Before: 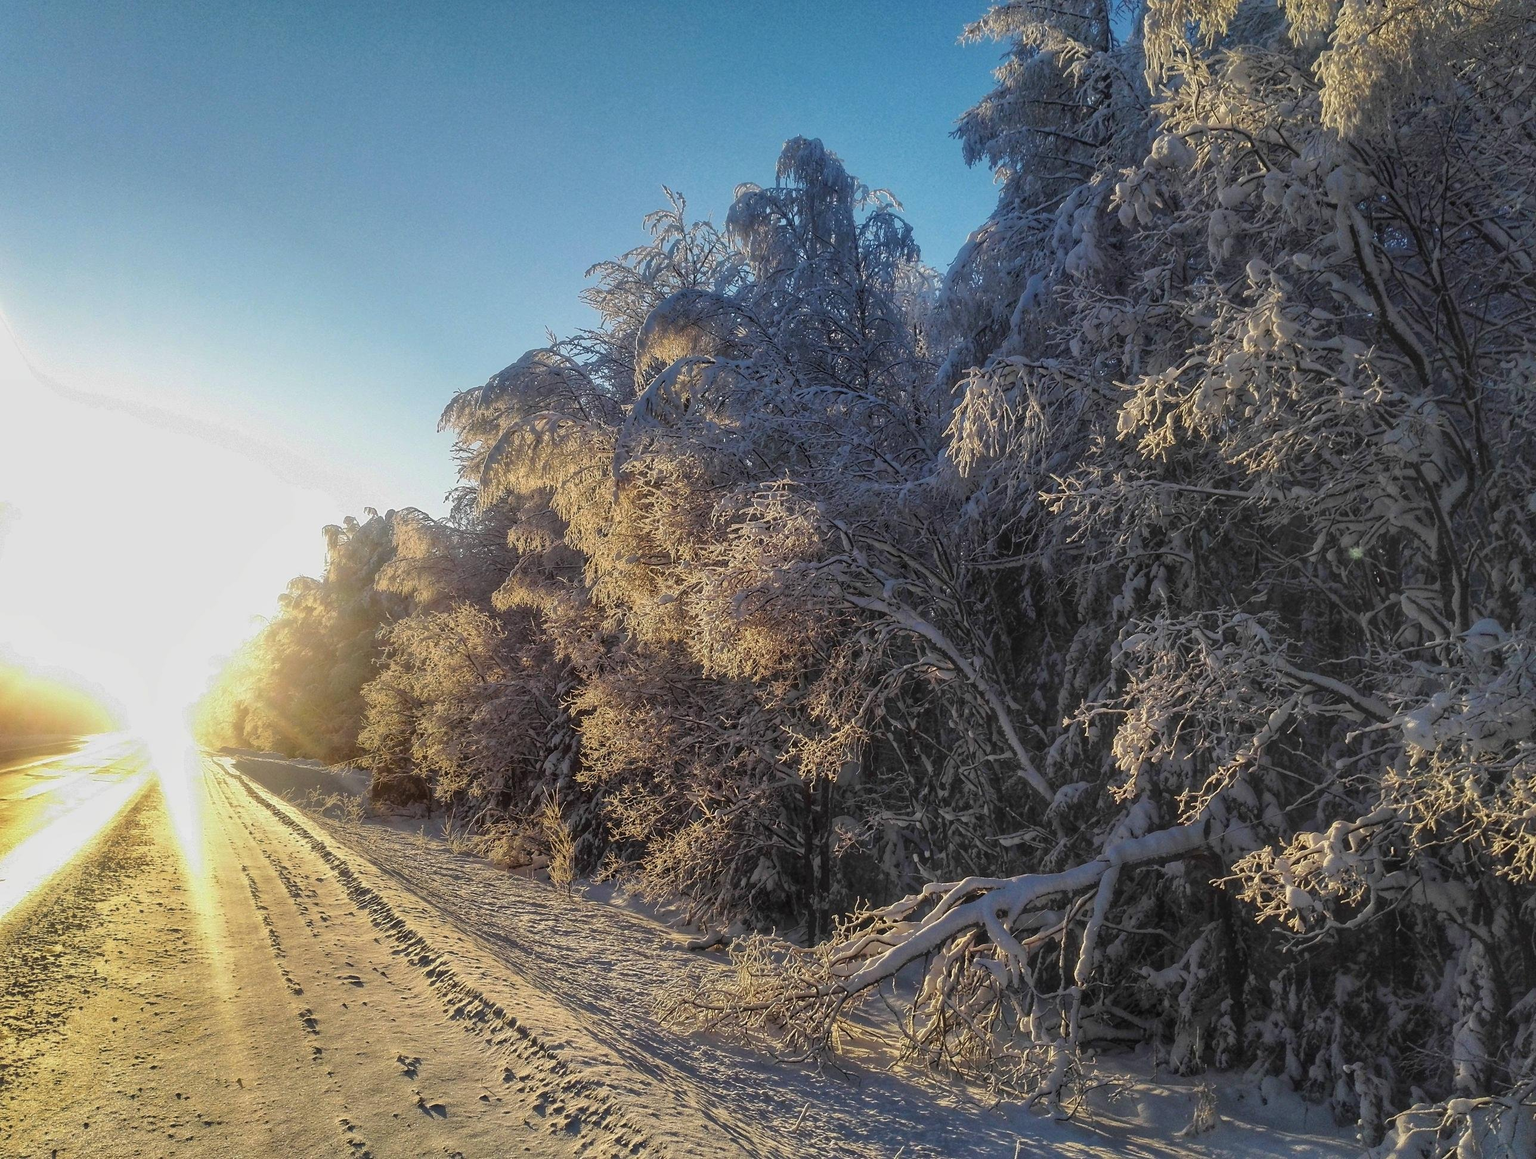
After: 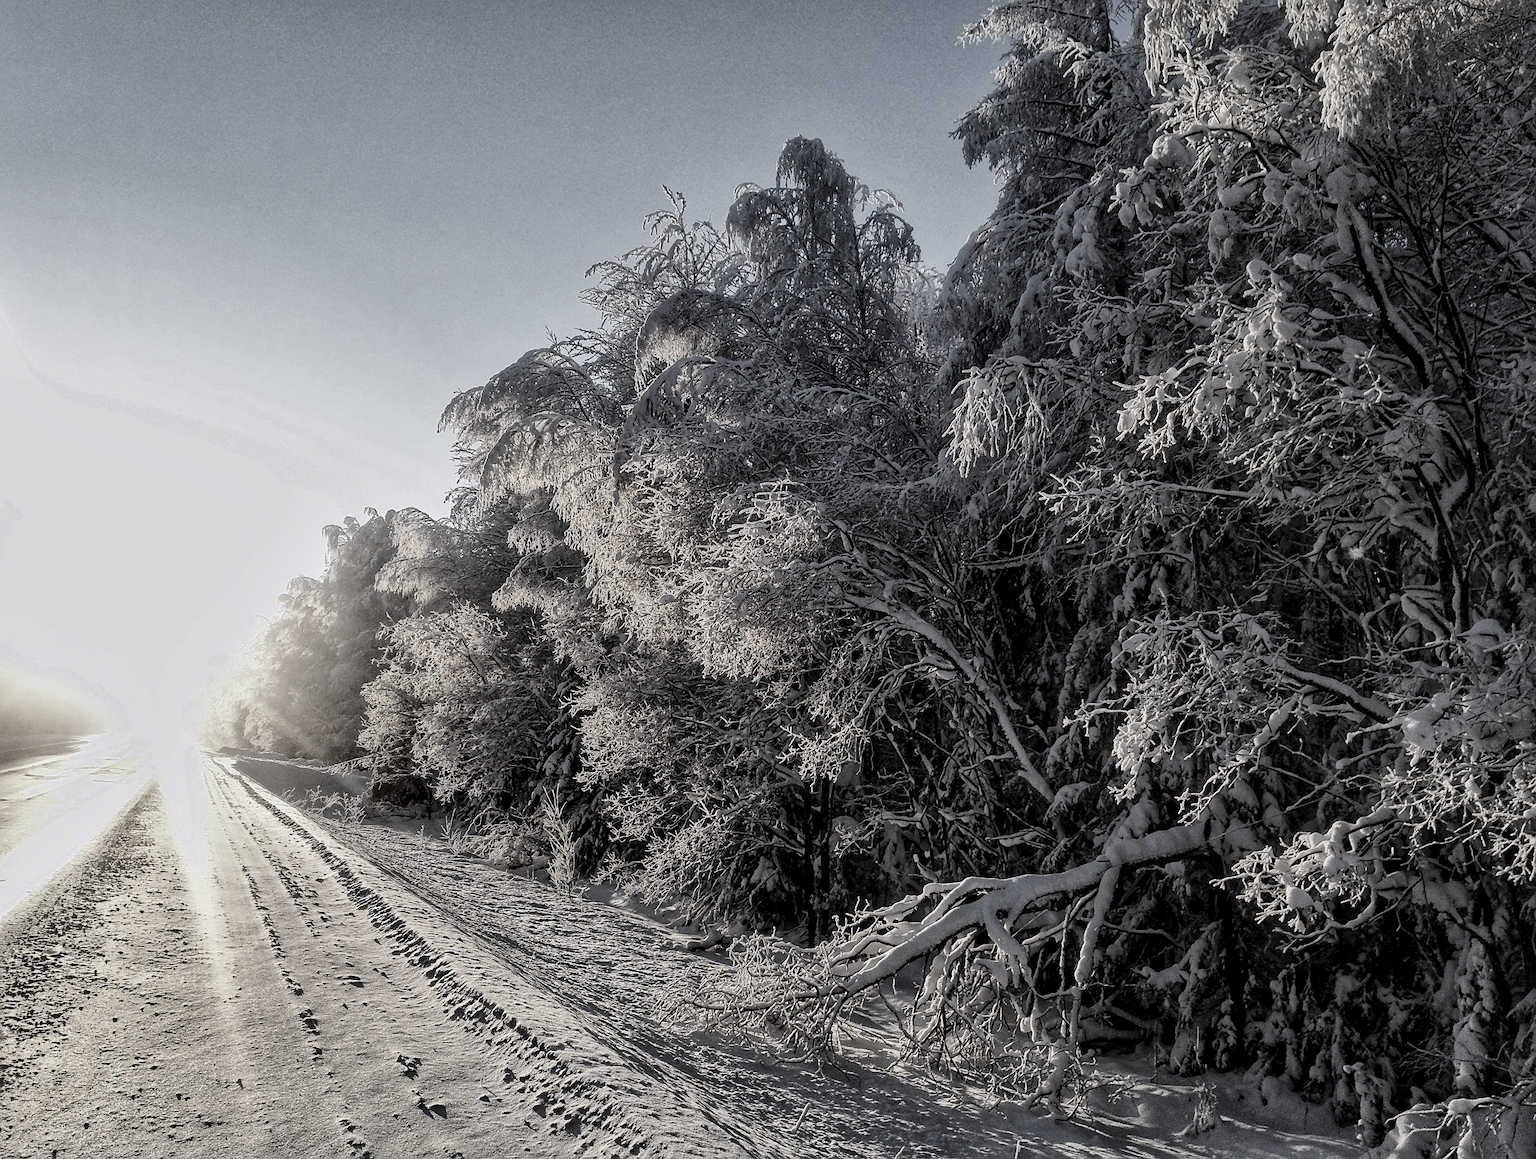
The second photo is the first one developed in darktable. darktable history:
levels: levels [0.016, 0.492, 0.969]
color correction: saturation 0.2
sharpen: radius 1.864, amount 0.398, threshold 1.271
local contrast: mode bilateral grid, contrast 20, coarseness 50, detail 161%, midtone range 0.2
white balance: red 1.004, blue 1.096
filmic rgb: black relative exposure -7.5 EV, white relative exposure 5 EV, hardness 3.31, contrast 1.3, contrast in shadows safe
